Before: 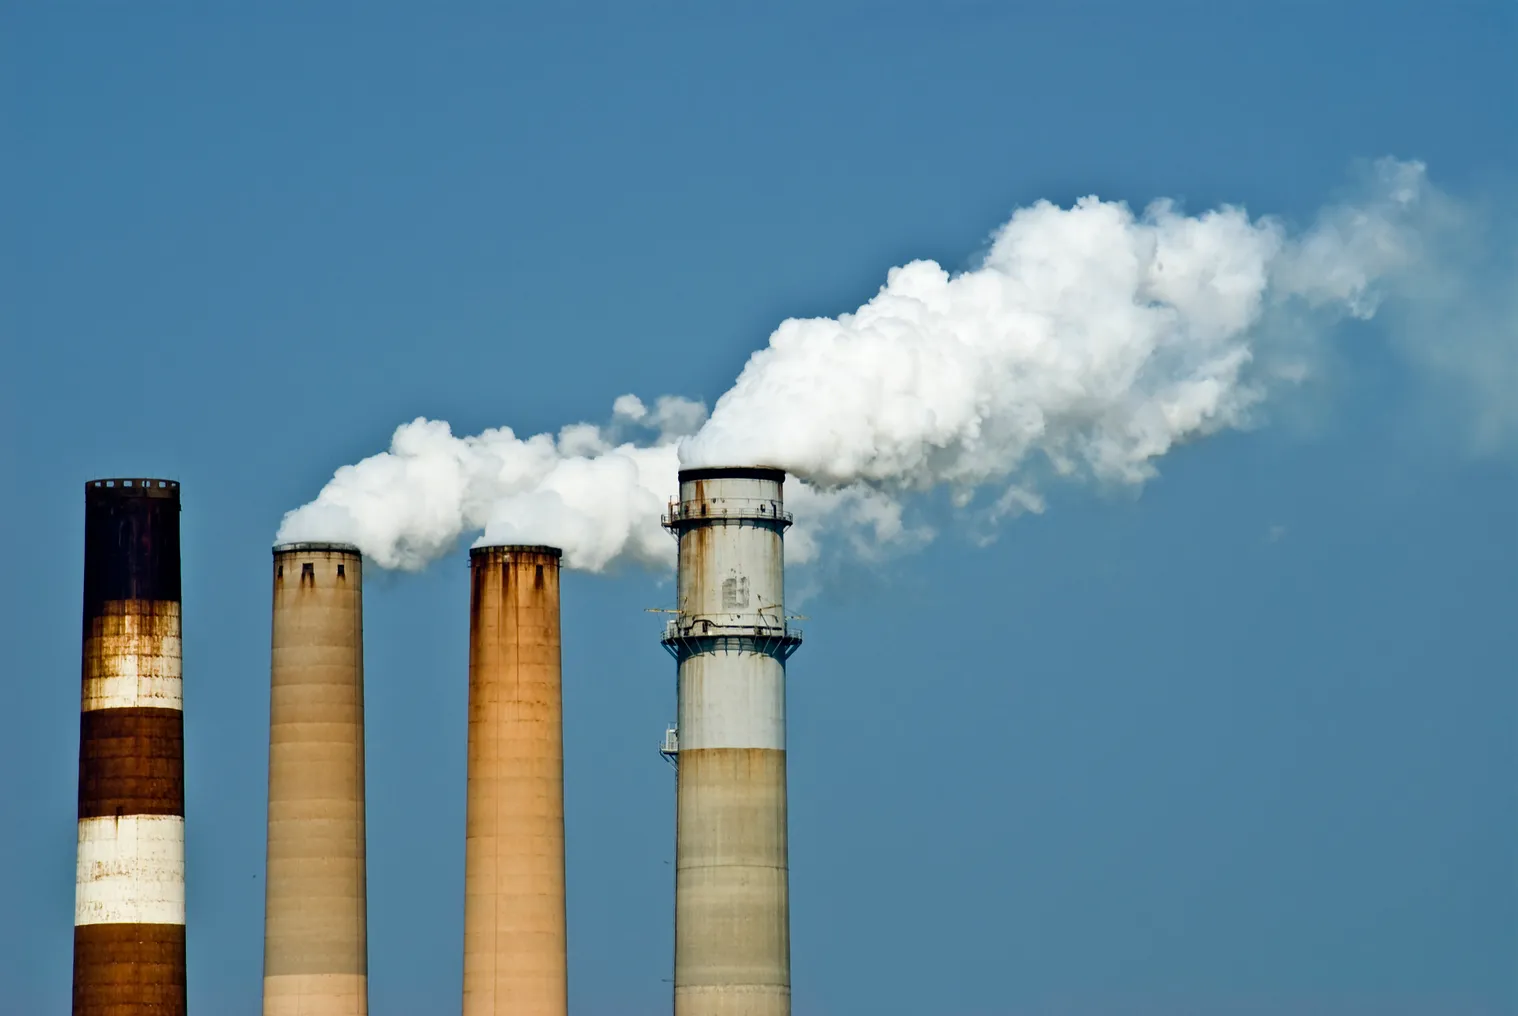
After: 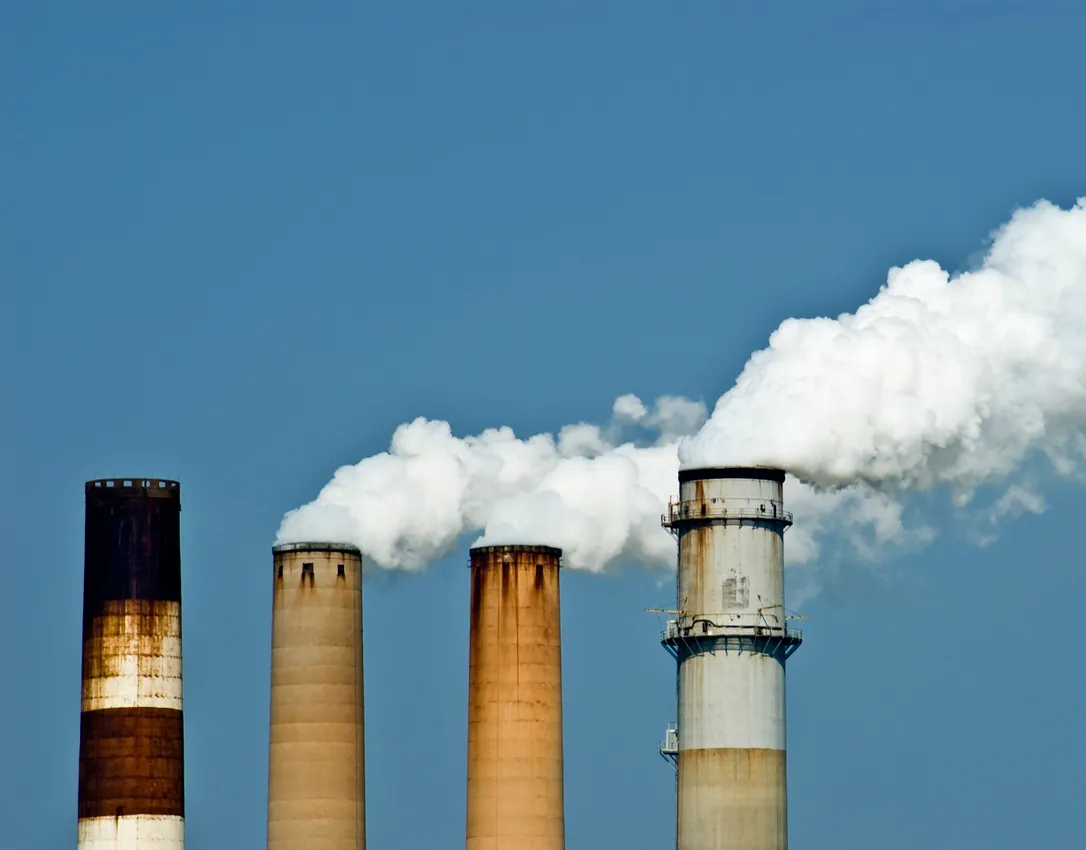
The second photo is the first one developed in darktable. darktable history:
crop: right 28.432%, bottom 16.311%
